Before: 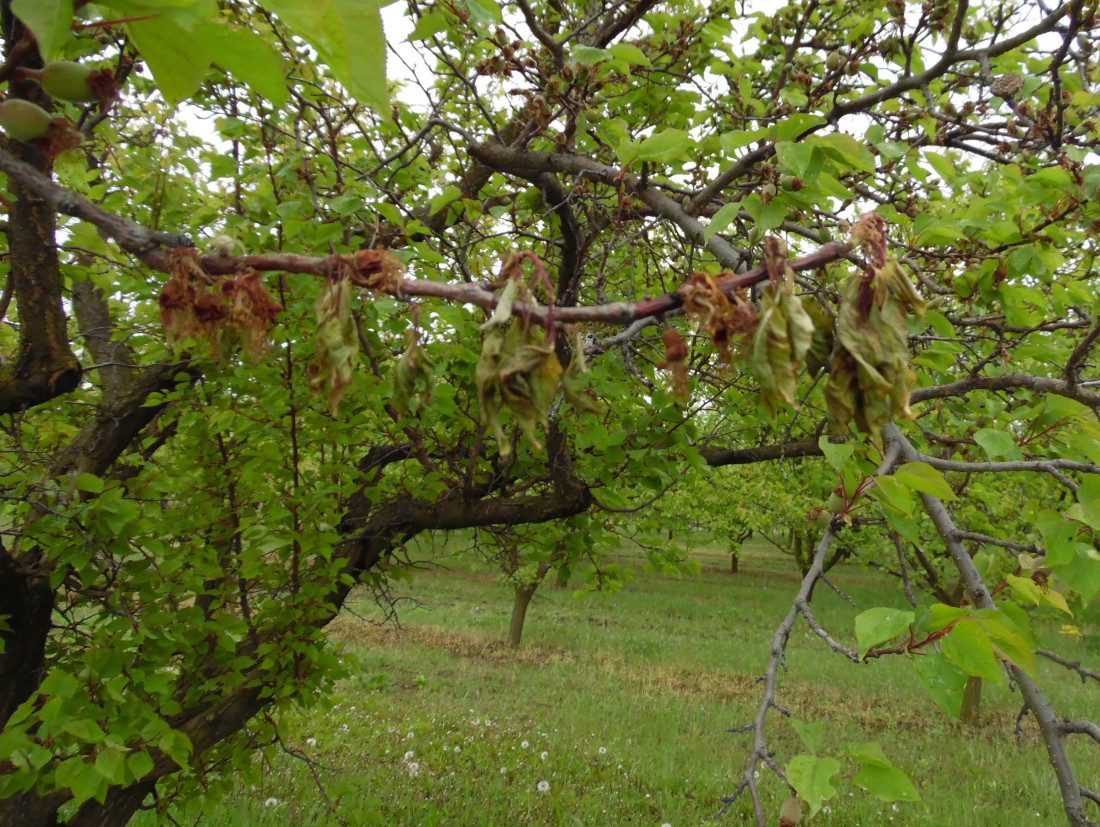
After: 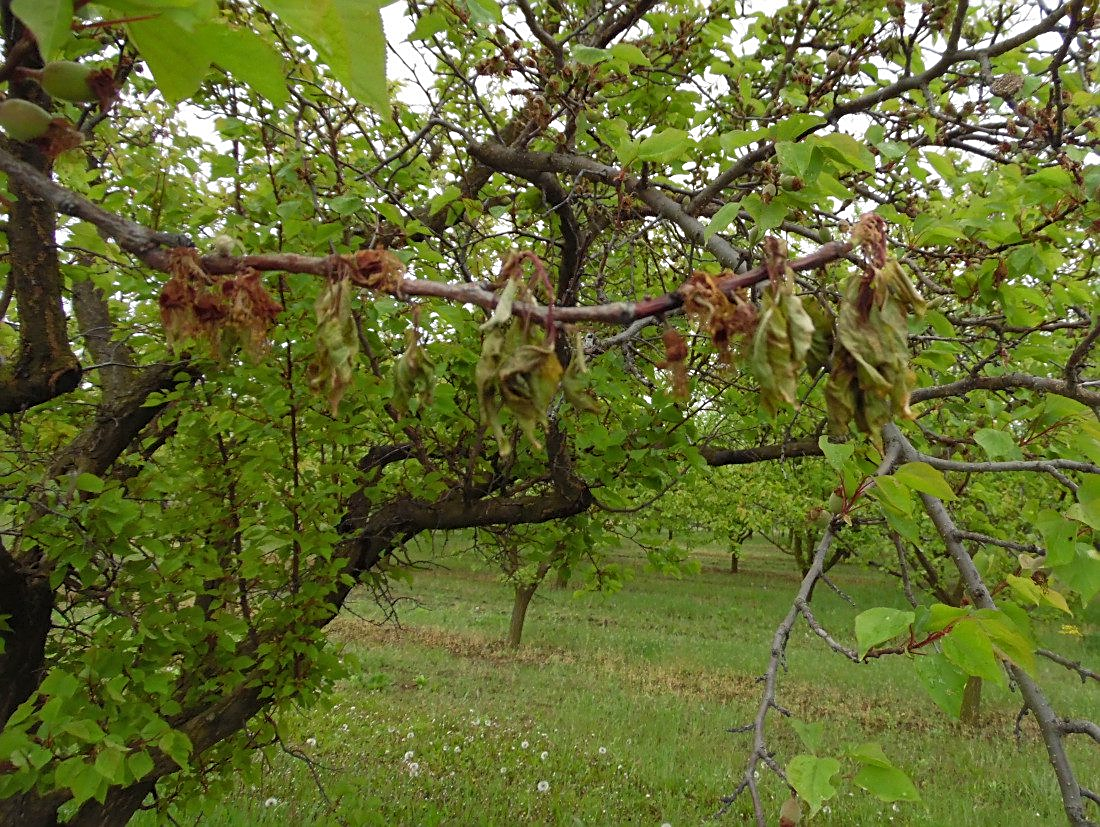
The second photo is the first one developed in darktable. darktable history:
shadows and highlights: shadows 25.72, highlights -26.19, shadows color adjustment 98.02%, highlights color adjustment 58.02%
sharpen: on, module defaults
